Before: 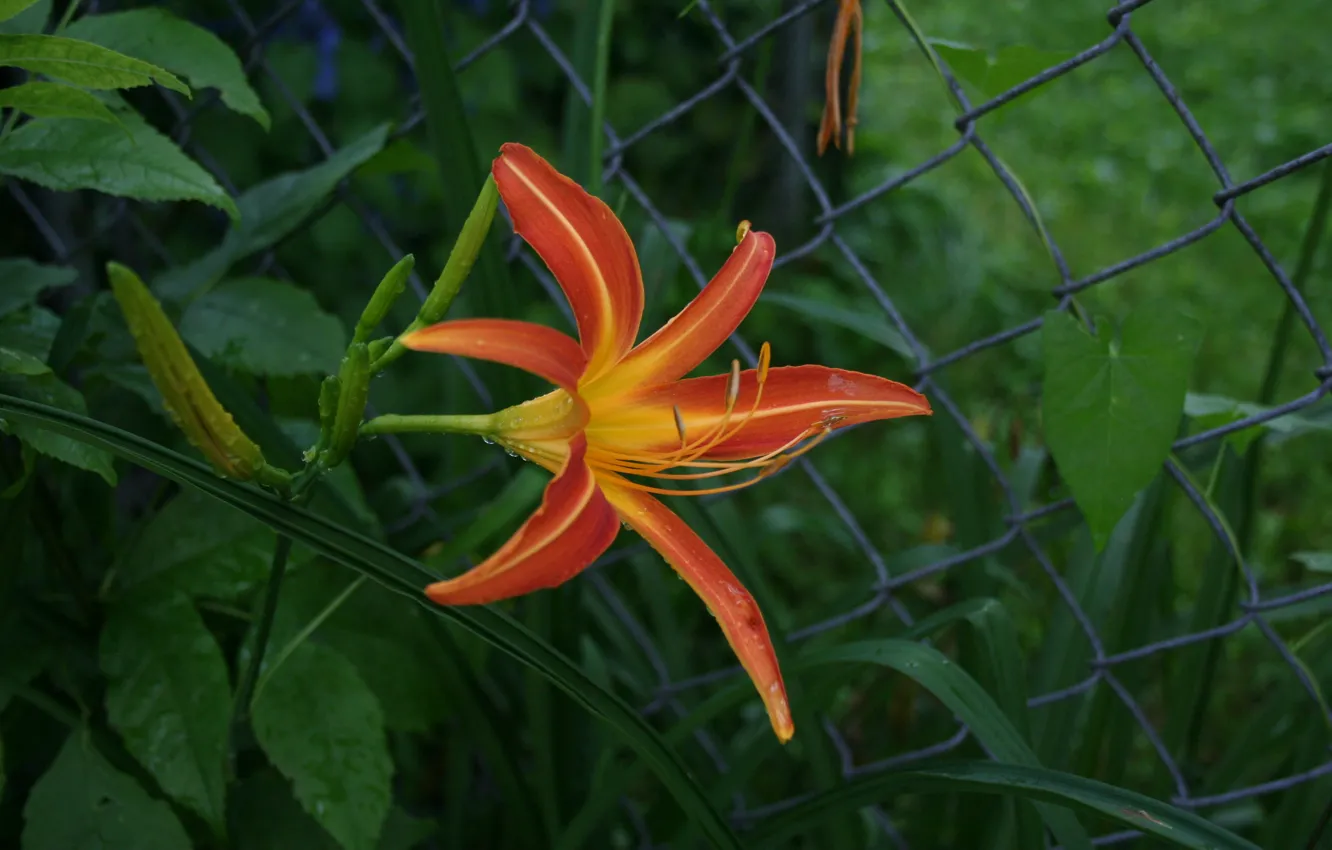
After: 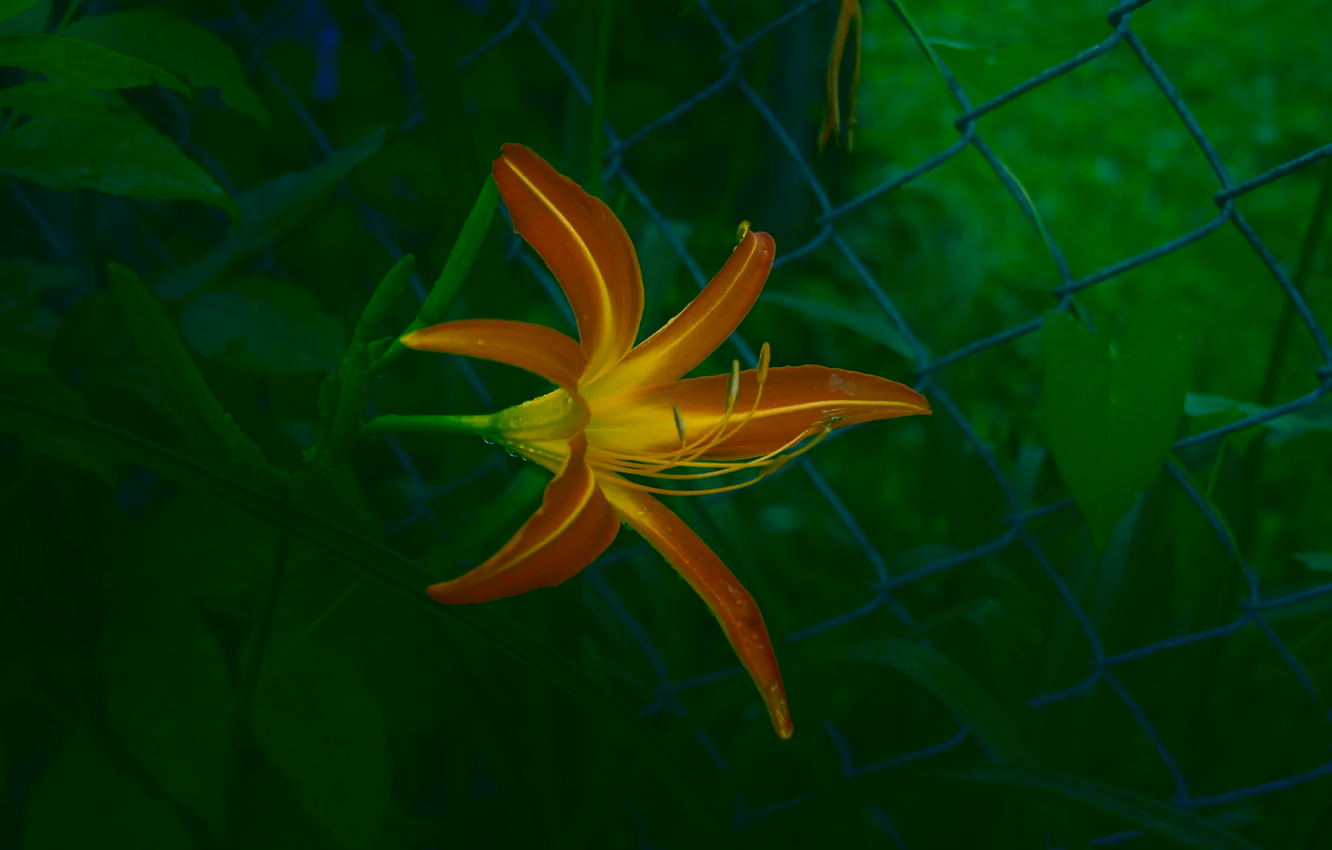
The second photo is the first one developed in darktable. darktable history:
tone equalizer: on, module defaults
color correction: highlights a* 1.83, highlights b* 34.02, shadows a* -36.68, shadows b* -5.48
shadows and highlights: shadows -70, highlights 35, soften with gaussian
